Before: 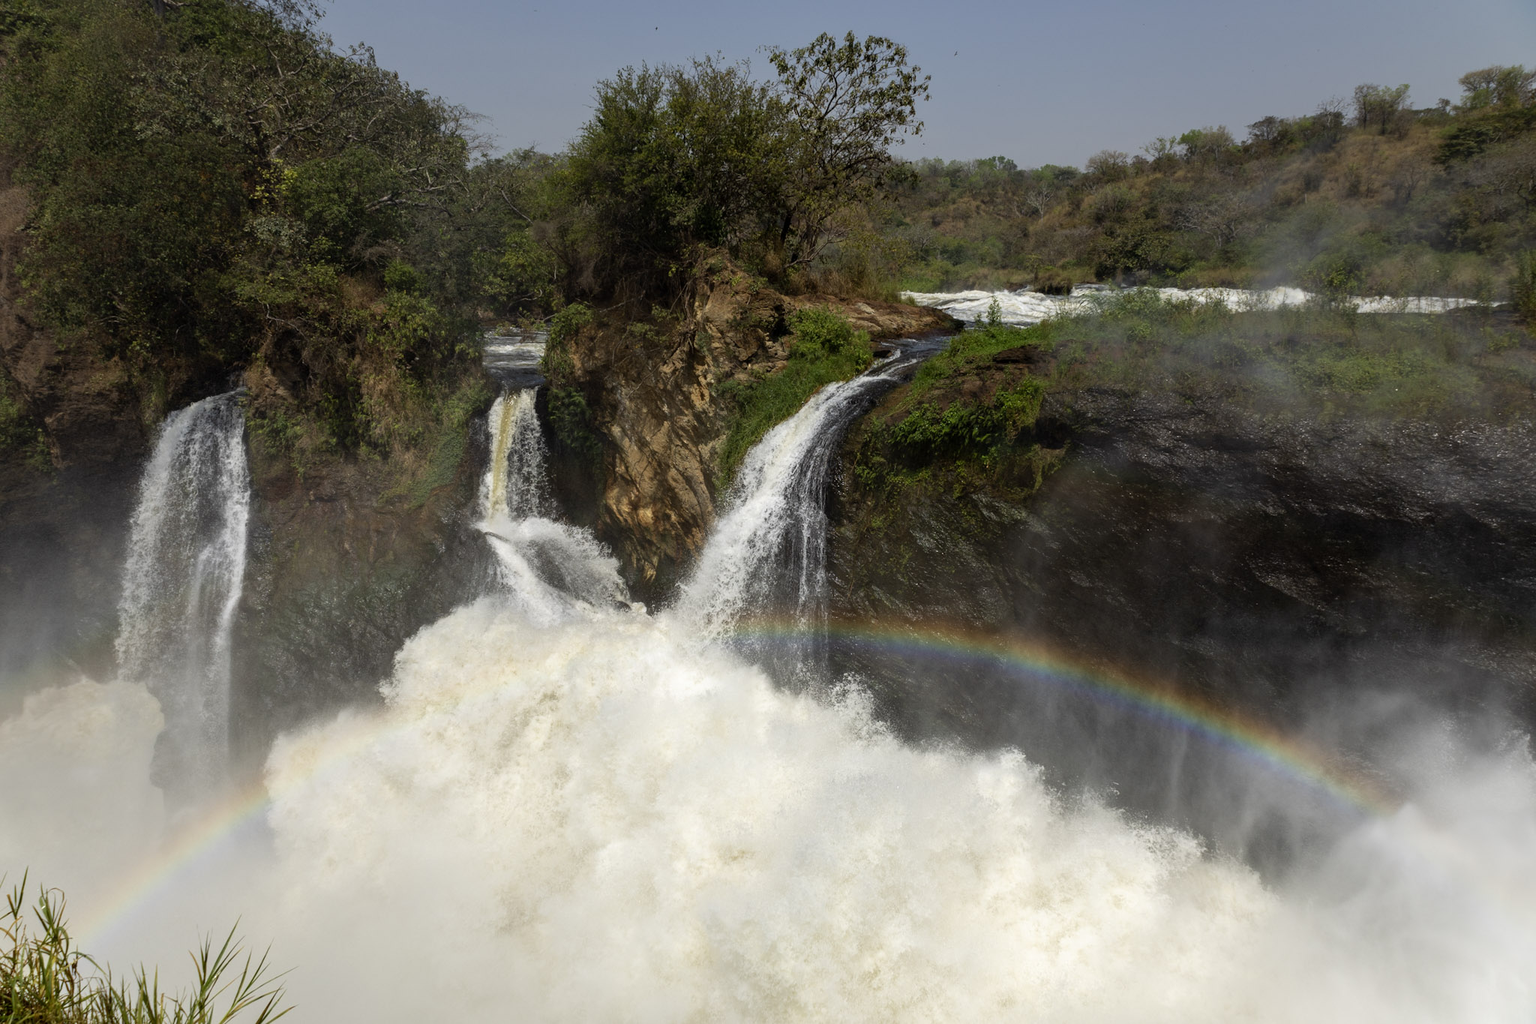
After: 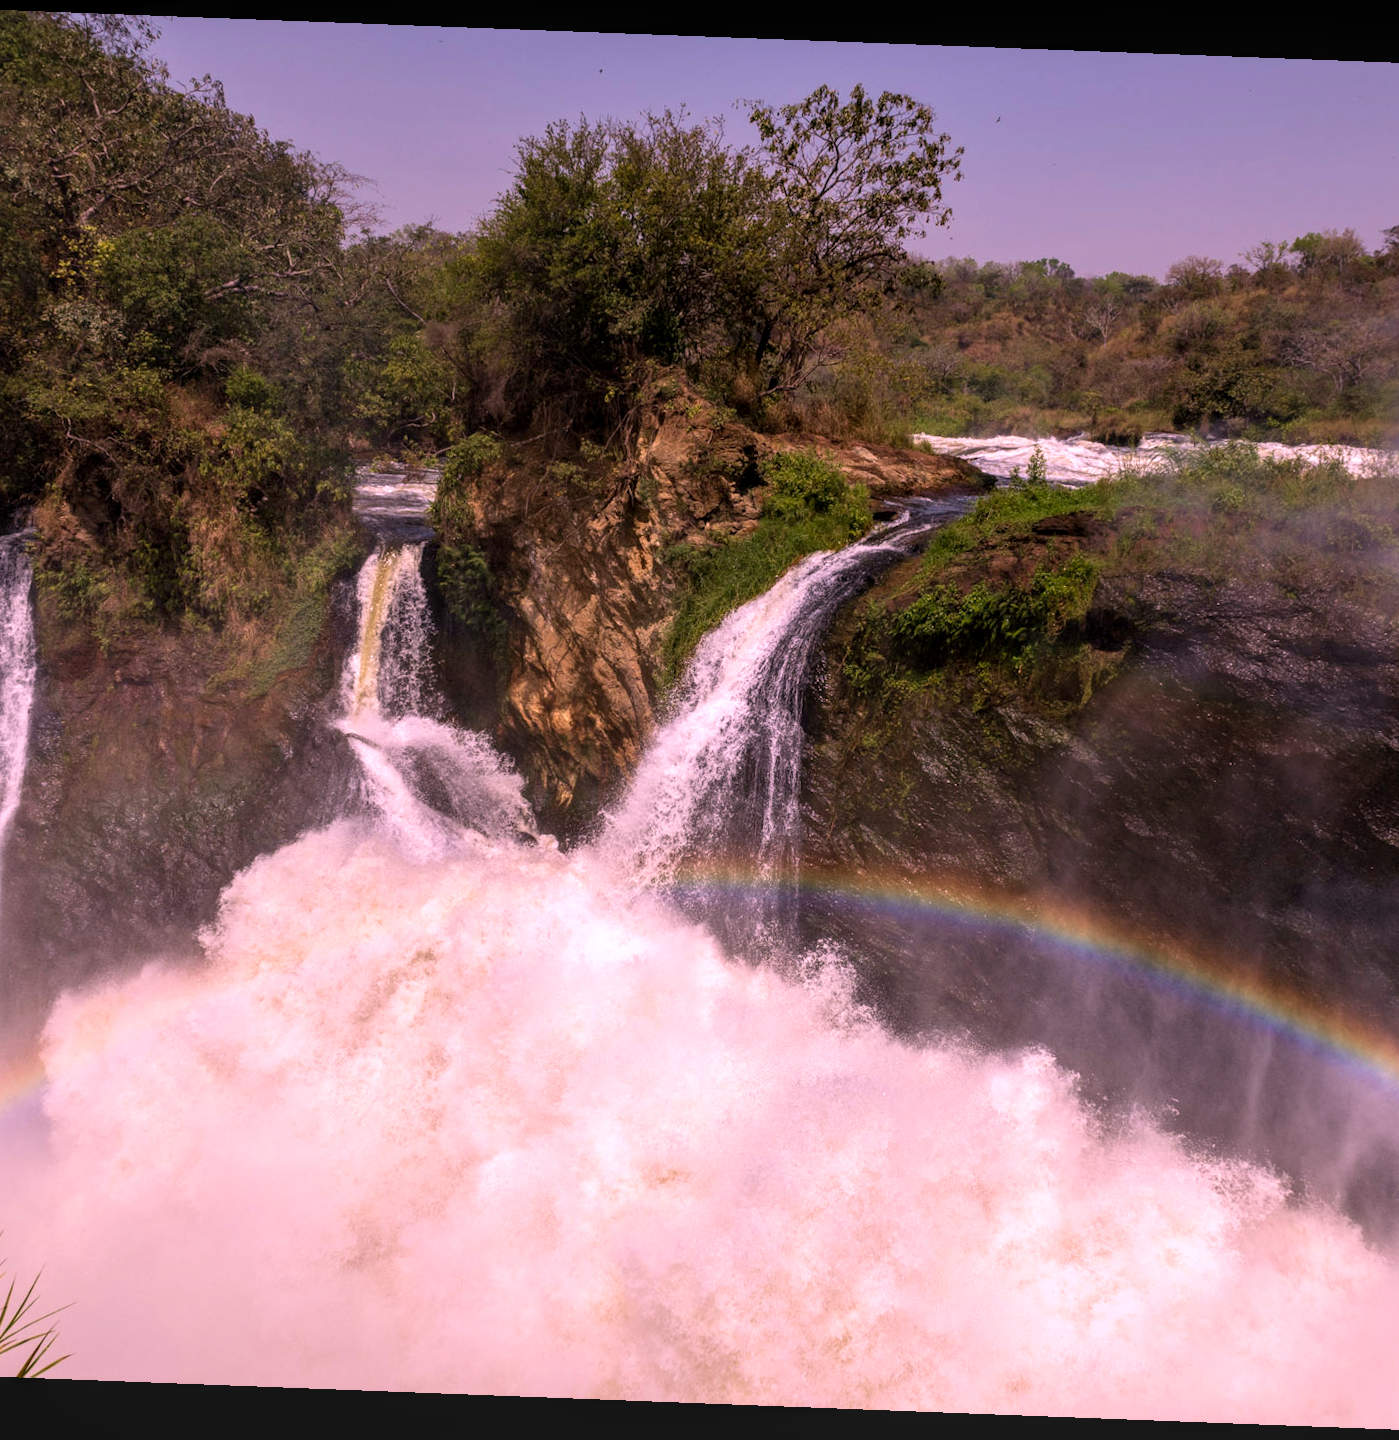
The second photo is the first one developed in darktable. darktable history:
local contrast: on, module defaults
velvia: on, module defaults
crop and rotate: left 15.446%, right 17.836%
white balance: red 1.188, blue 1.11
rotate and perspective: rotation 2.17°, automatic cropping off
